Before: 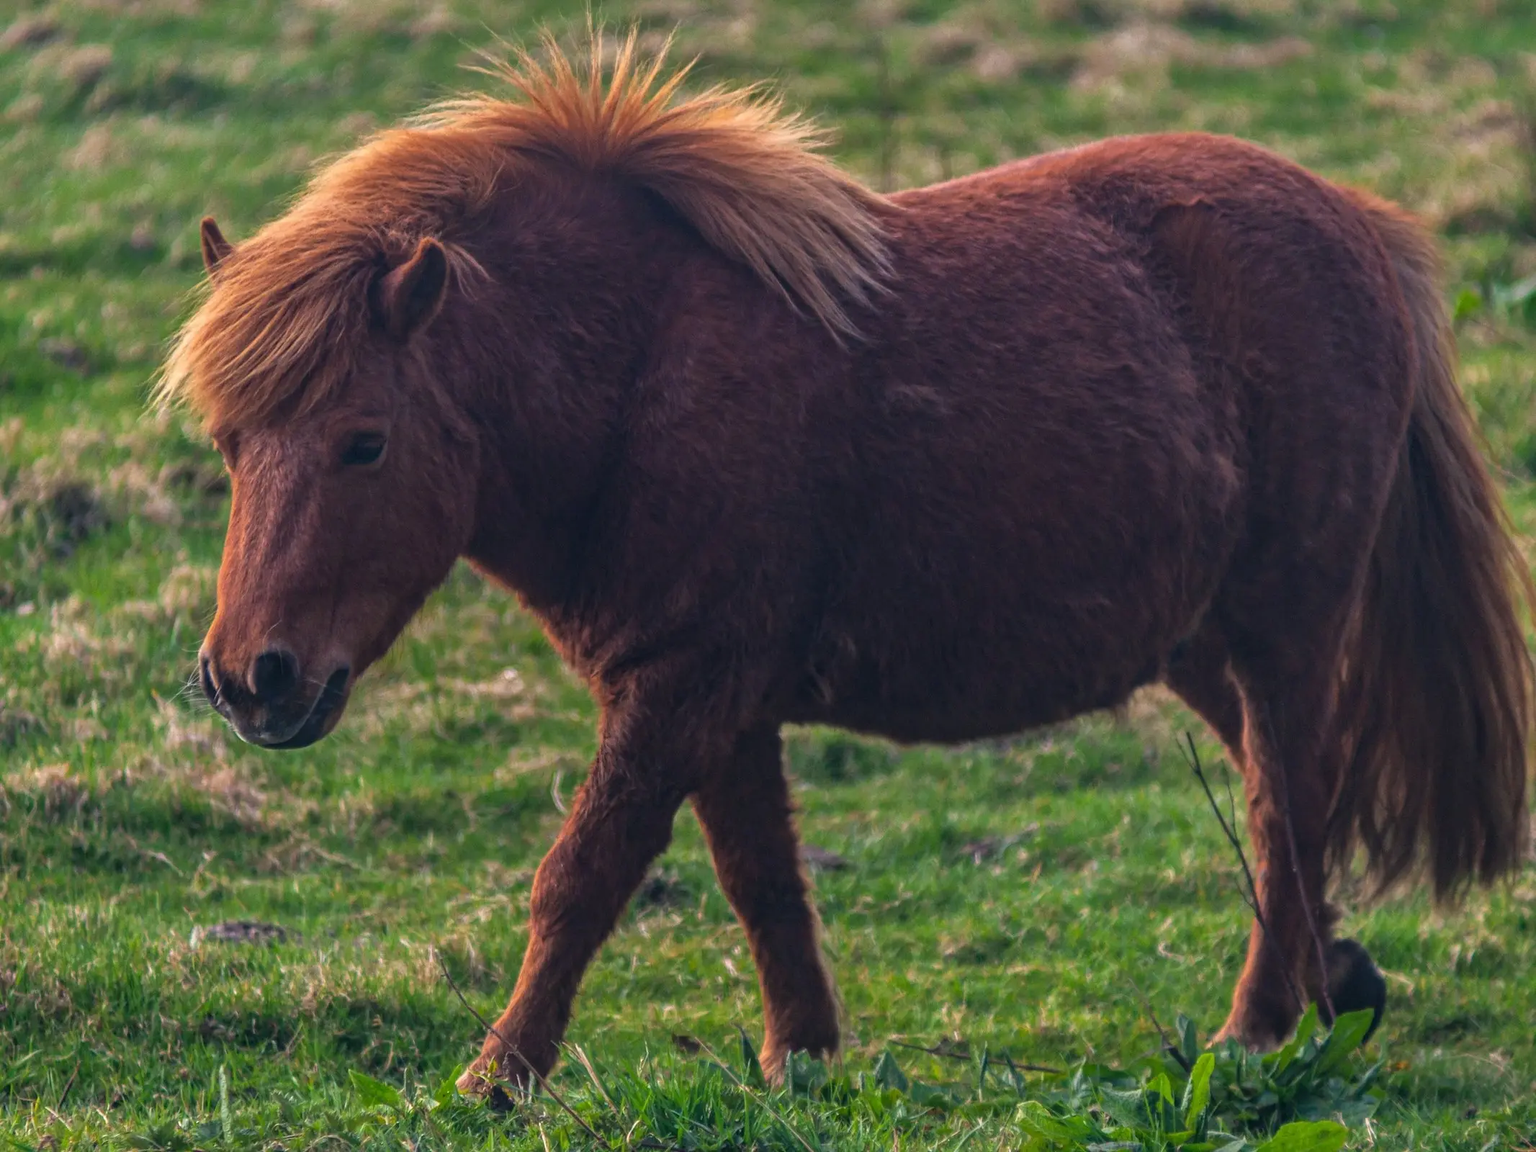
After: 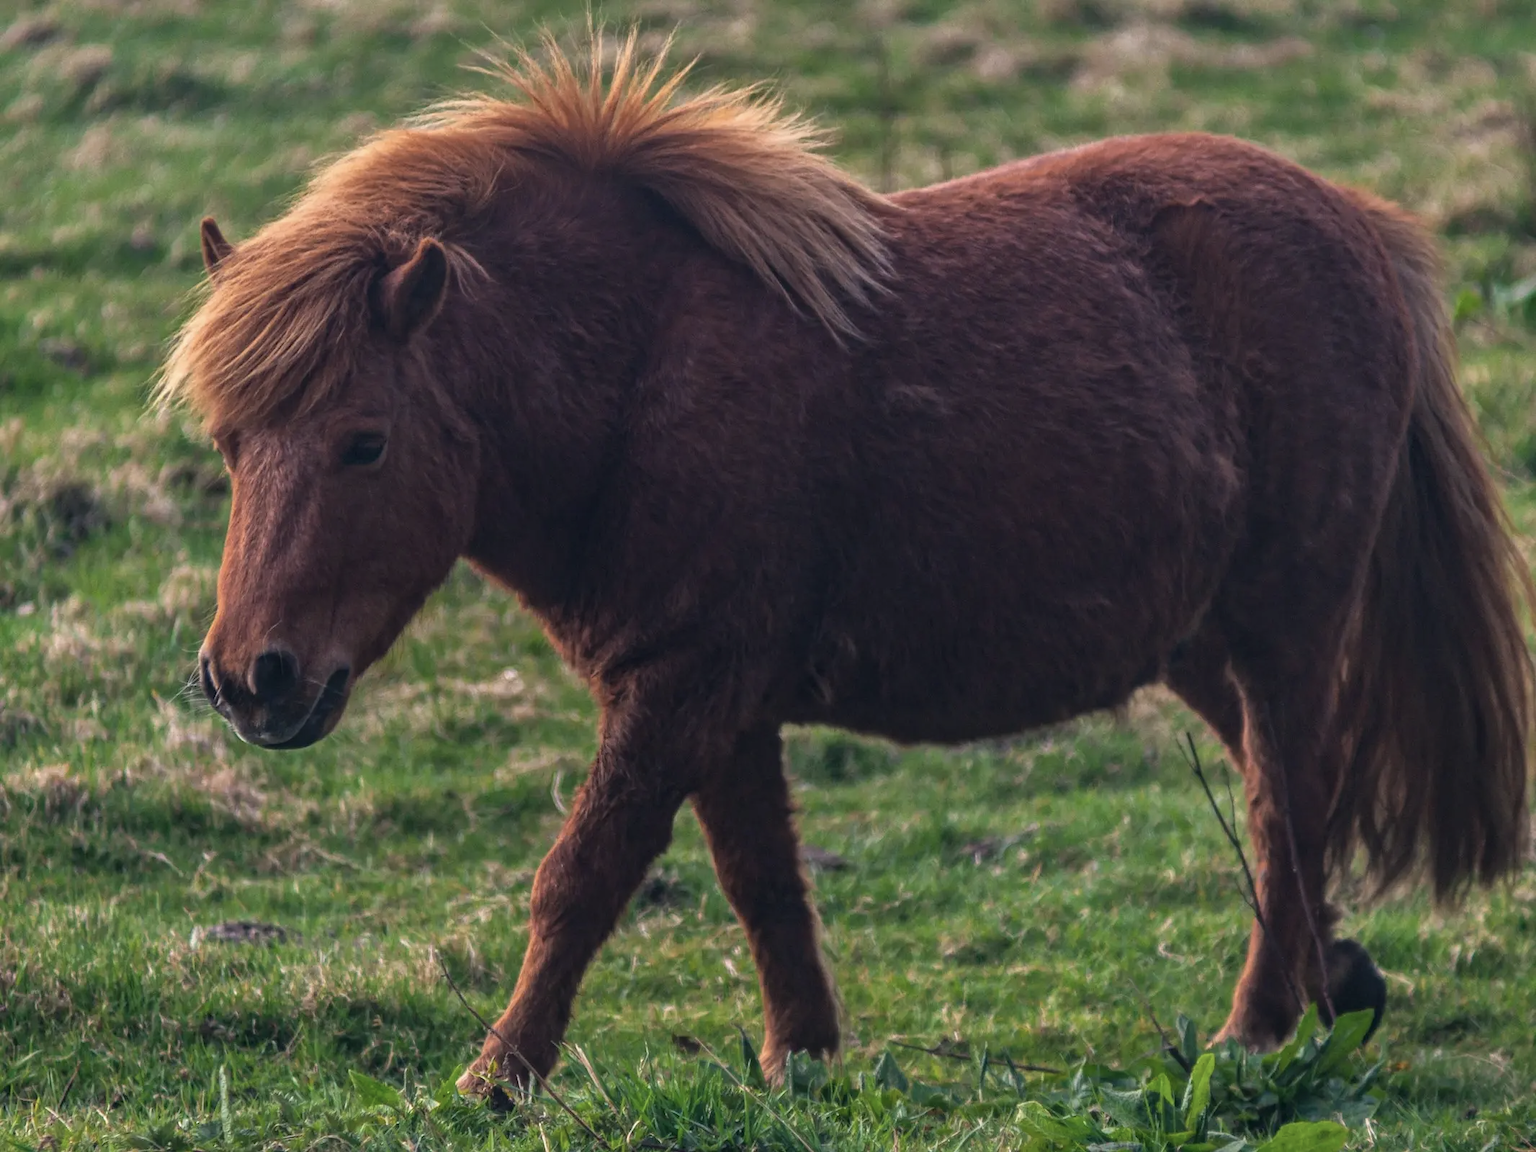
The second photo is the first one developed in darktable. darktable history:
contrast brightness saturation: contrast 0.064, brightness -0.011, saturation -0.217
